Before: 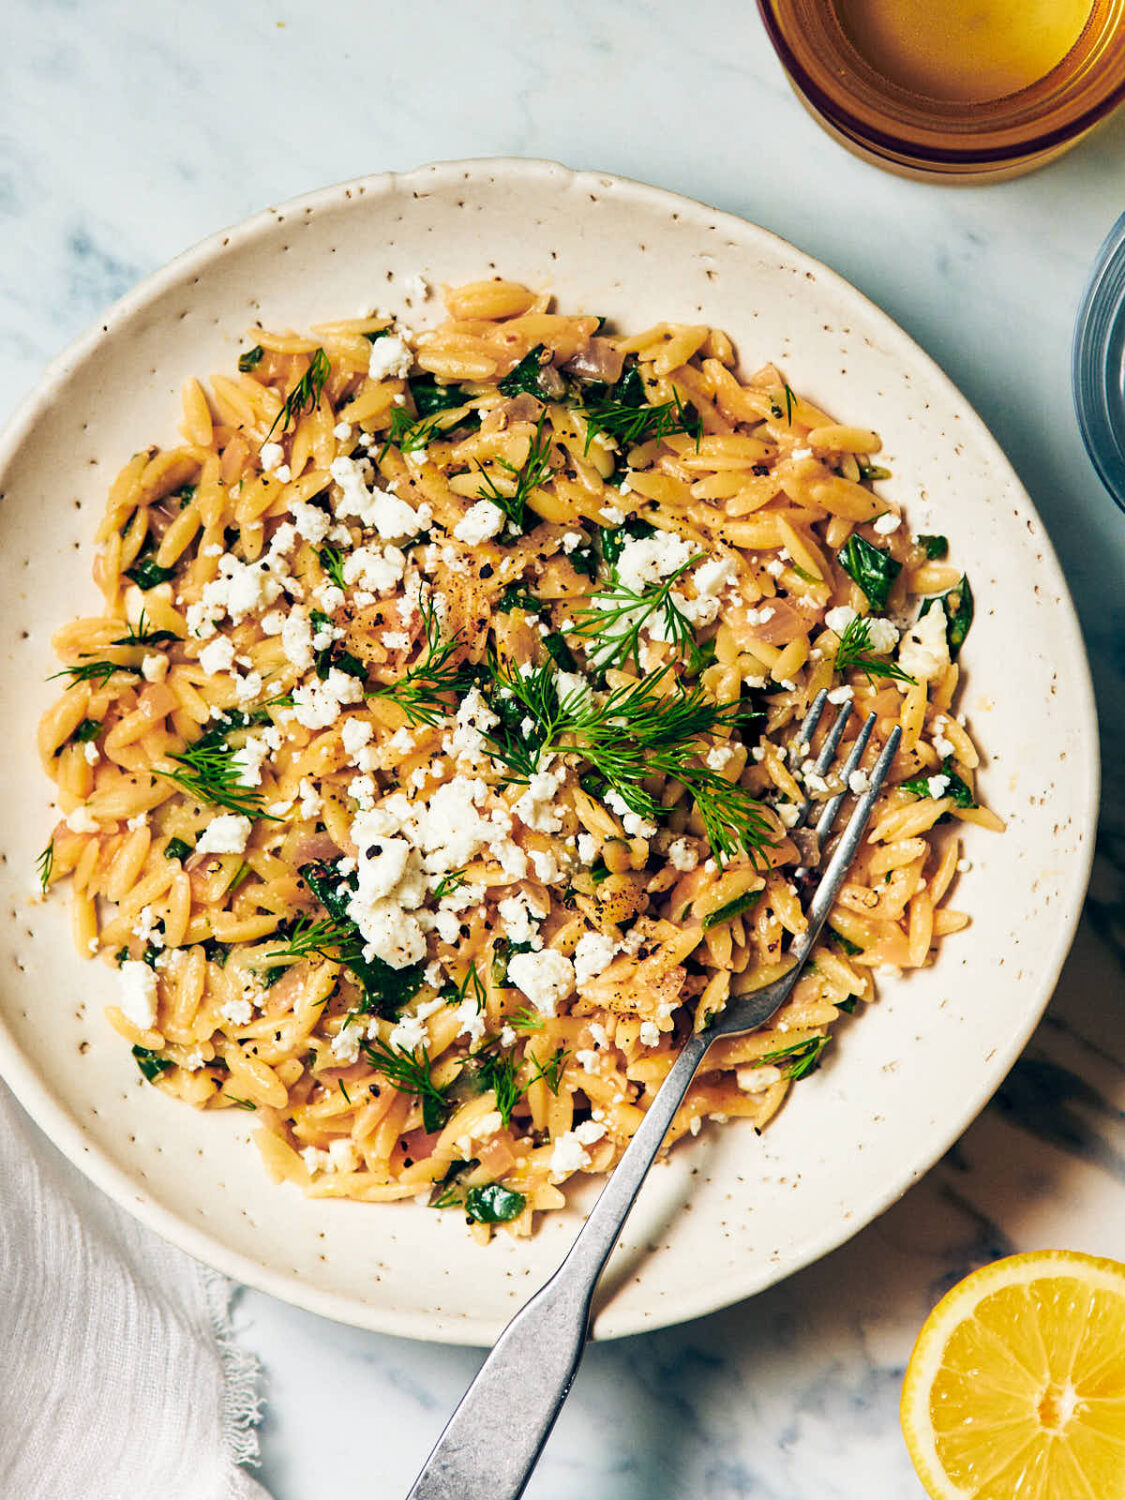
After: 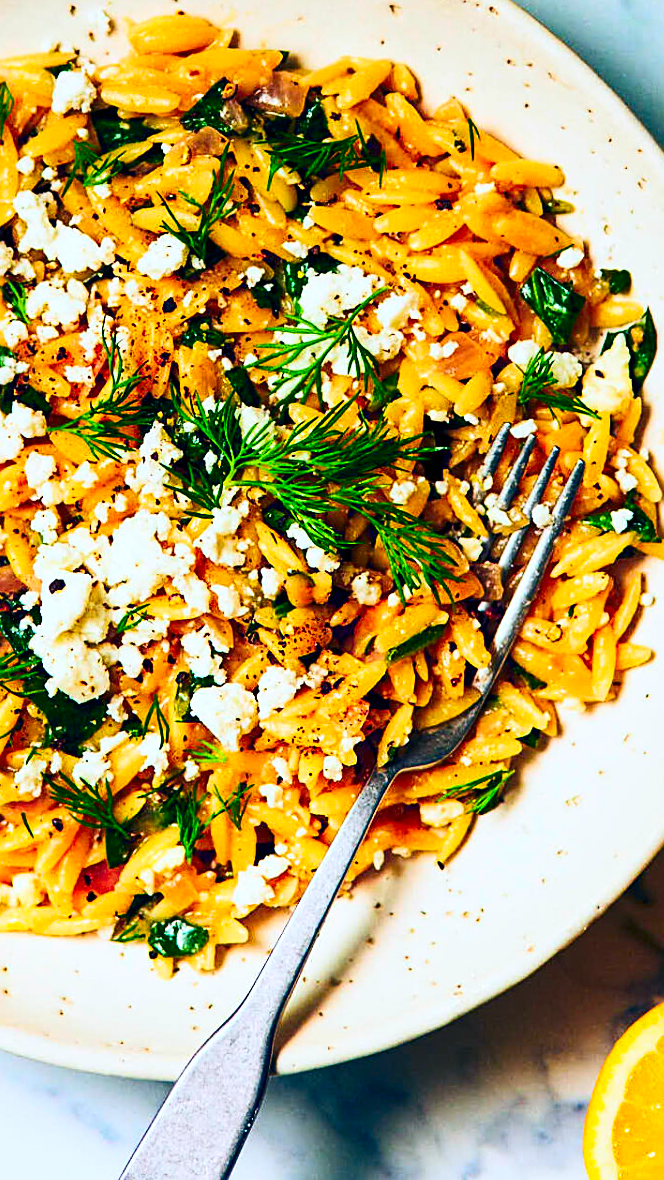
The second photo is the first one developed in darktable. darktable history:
contrast brightness saturation: contrast 0.26, brightness 0.02, saturation 0.87
crop and rotate: left 28.256%, top 17.734%, right 12.656%, bottom 3.573%
white balance: red 0.967, blue 1.049
sharpen: on, module defaults
